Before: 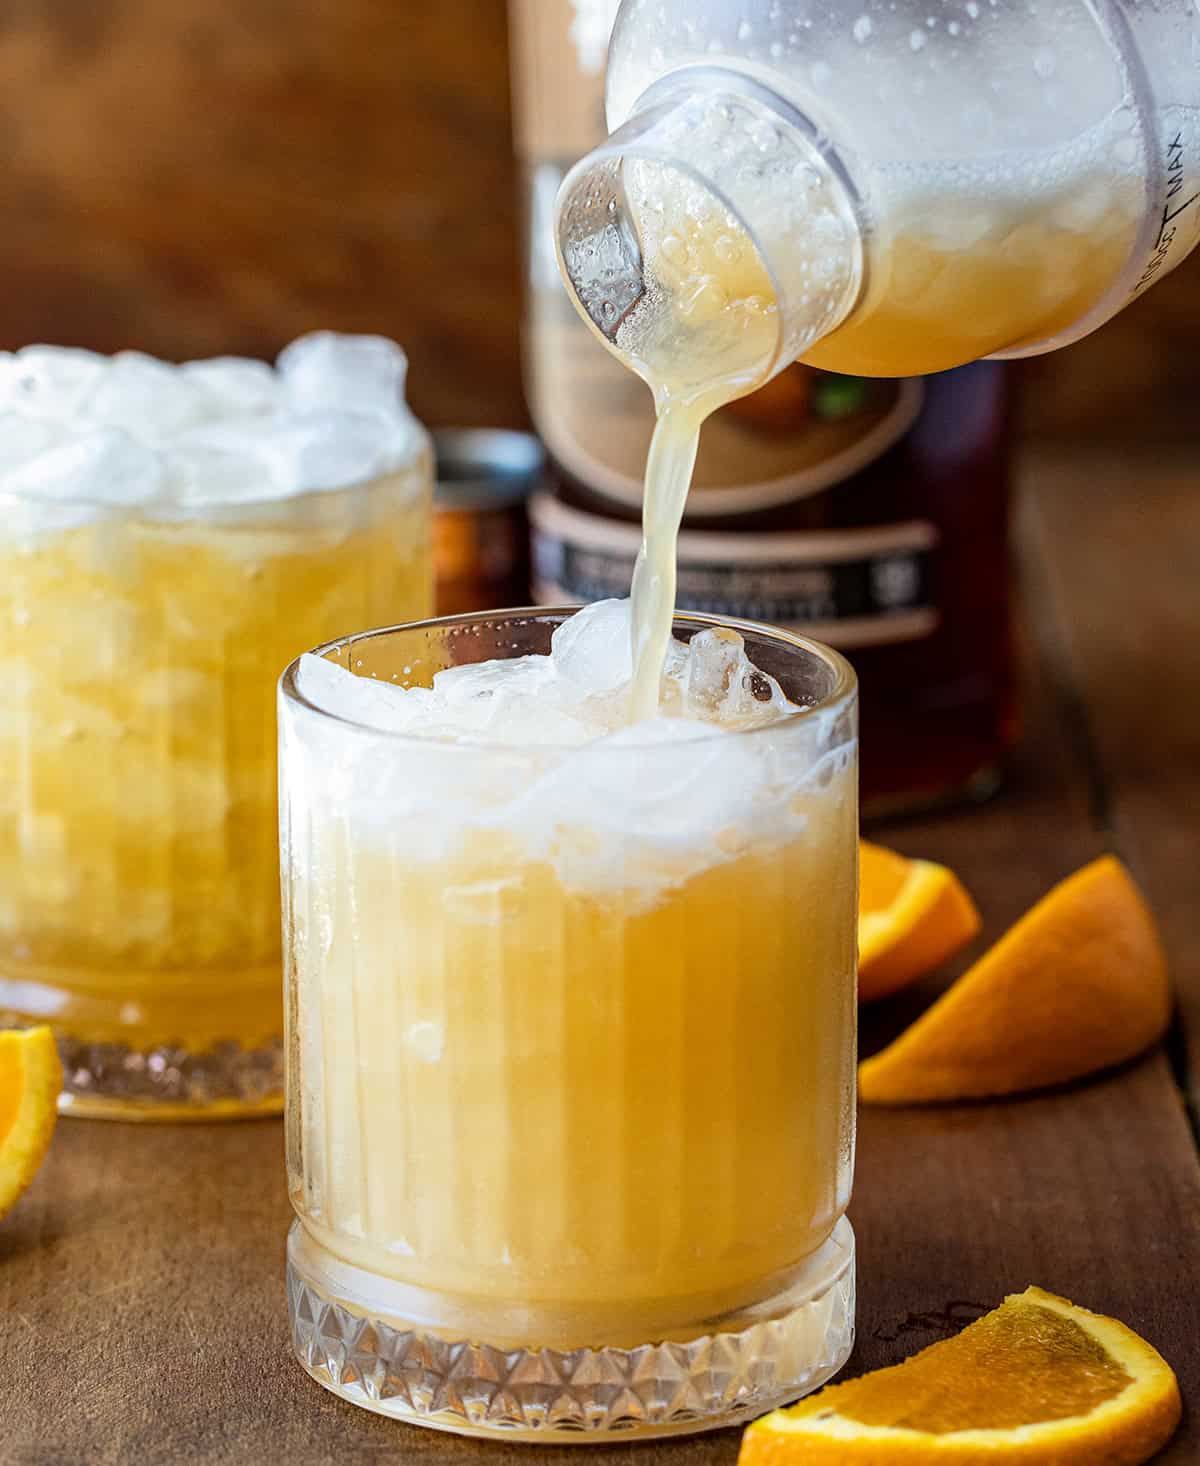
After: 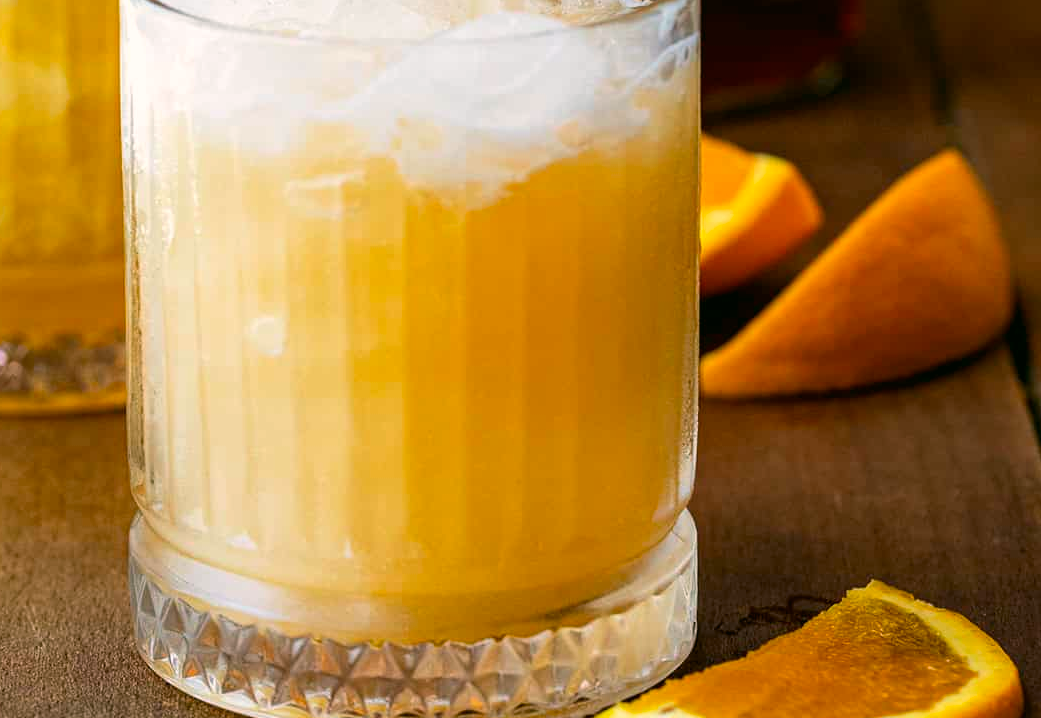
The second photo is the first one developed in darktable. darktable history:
crop and rotate: left 13.236%, top 48.22%, bottom 2.8%
color correction: highlights a* 4.34, highlights b* 4.96, shadows a* -7.28, shadows b* 5.07
